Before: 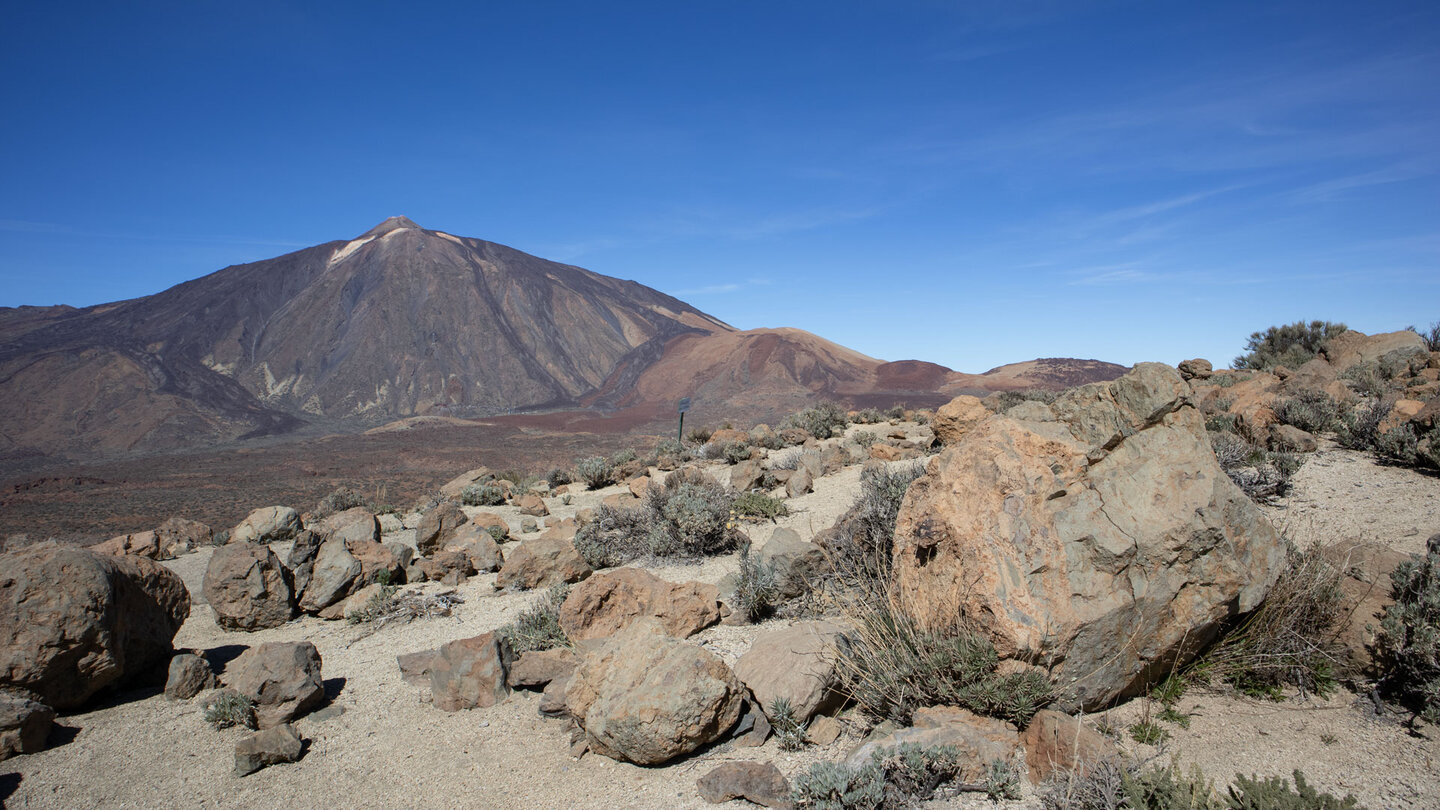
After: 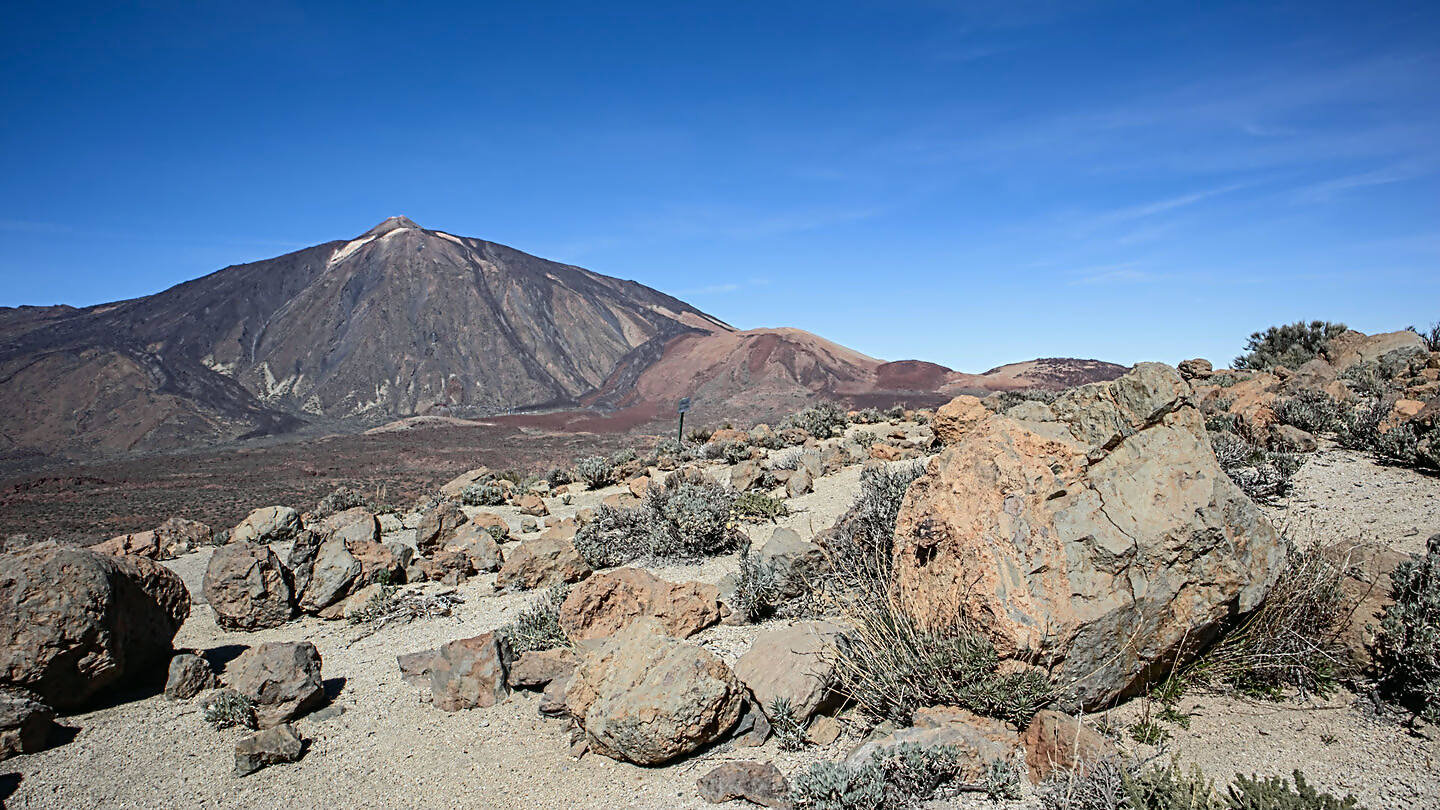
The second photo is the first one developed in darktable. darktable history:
tone equalizer: edges refinement/feathering 500, mask exposure compensation -1.57 EV, preserve details no
tone curve: curves: ch0 [(0, 0.01) (0.037, 0.032) (0.131, 0.108) (0.275, 0.256) (0.483, 0.512) (0.61, 0.665) (0.696, 0.742) (0.792, 0.819) (0.911, 0.925) (0.997, 0.995)]; ch1 [(0, 0) (0.308, 0.29) (0.425, 0.411) (0.492, 0.488) (0.507, 0.503) (0.53, 0.532) (0.573, 0.586) (0.683, 0.702) (0.746, 0.77) (1, 1)]; ch2 [(0, 0) (0.246, 0.233) (0.36, 0.352) (0.415, 0.415) (0.485, 0.487) (0.502, 0.504) (0.525, 0.518) (0.539, 0.539) (0.587, 0.594) (0.636, 0.652) (0.711, 0.729) (0.845, 0.855) (0.998, 0.977)], color space Lab, independent channels, preserve colors none
contrast equalizer: y [[0.5, 0.5, 0.5, 0.515, 0.749, 0.84], [0.5 ×6], [0.5 ×6], [0, 0, 0, 0.001, 0.067, 0.262], [0 ×6]]
